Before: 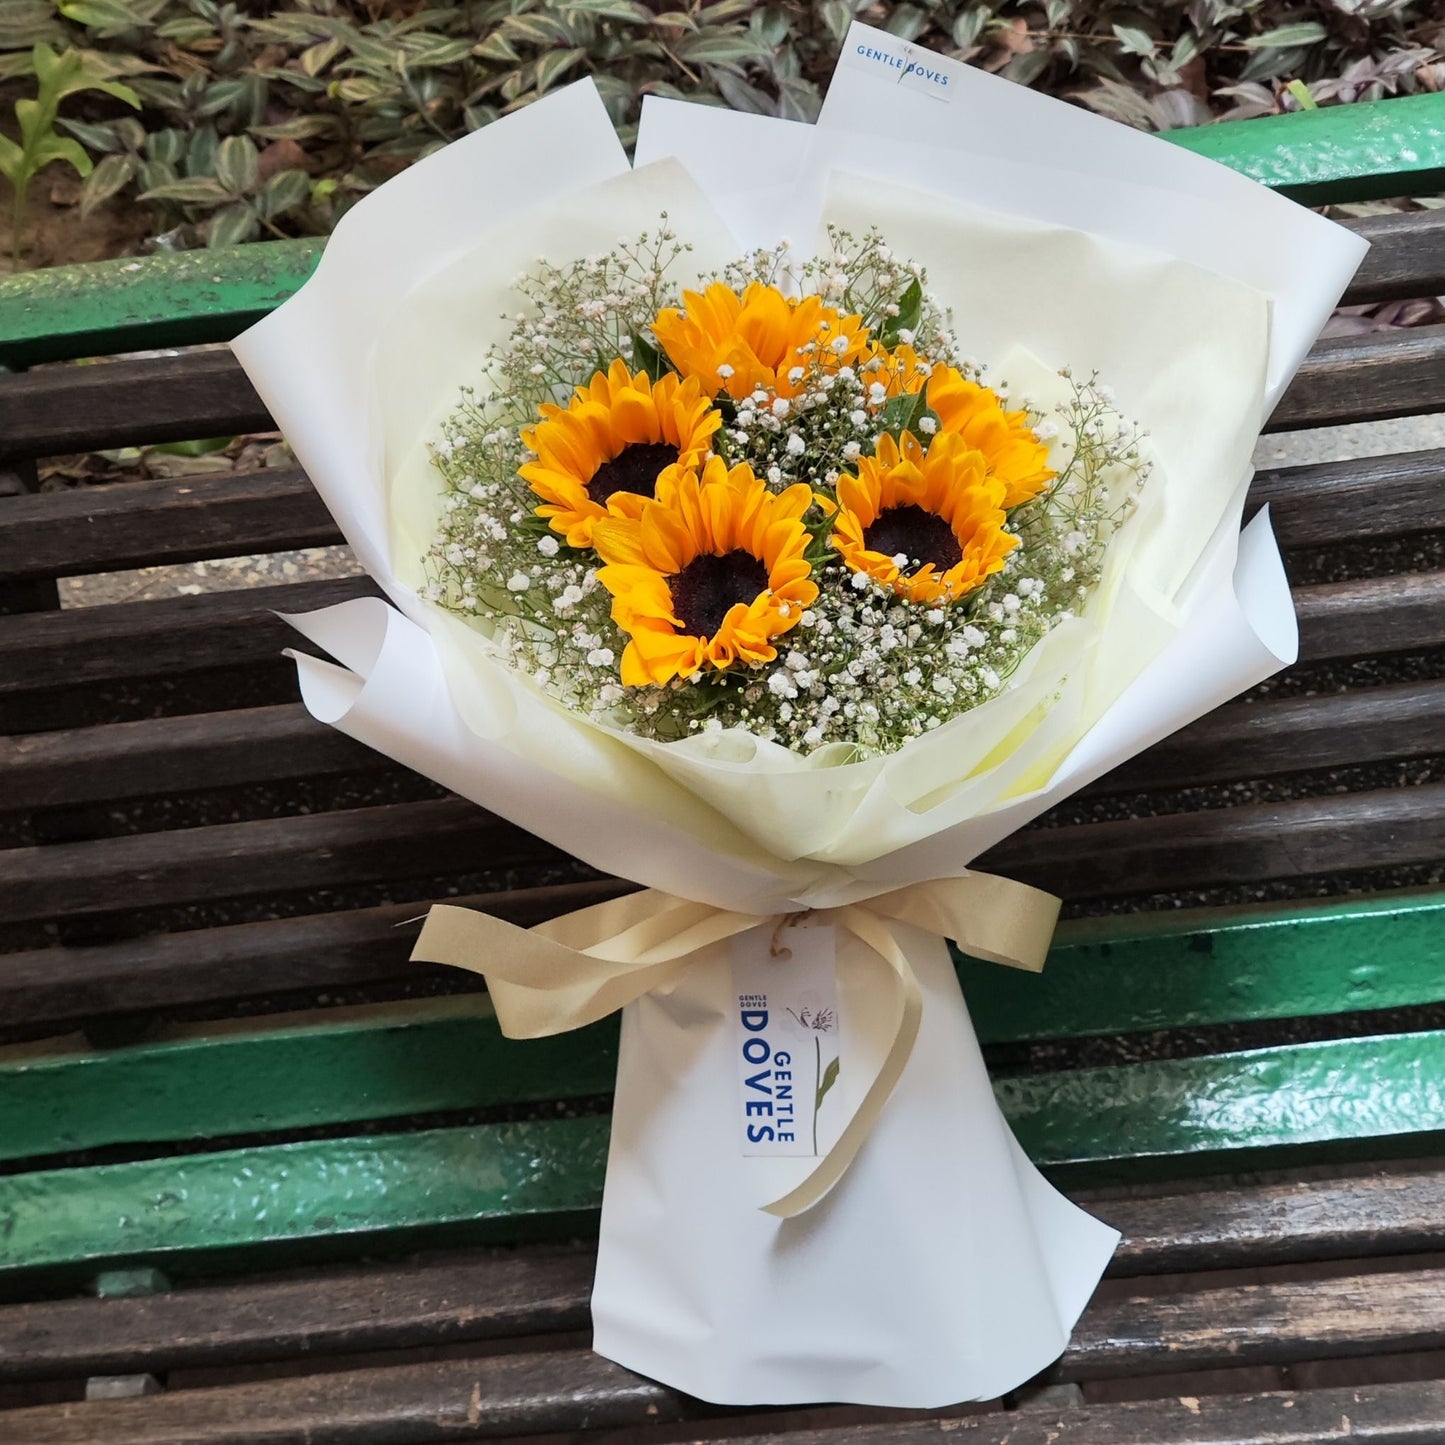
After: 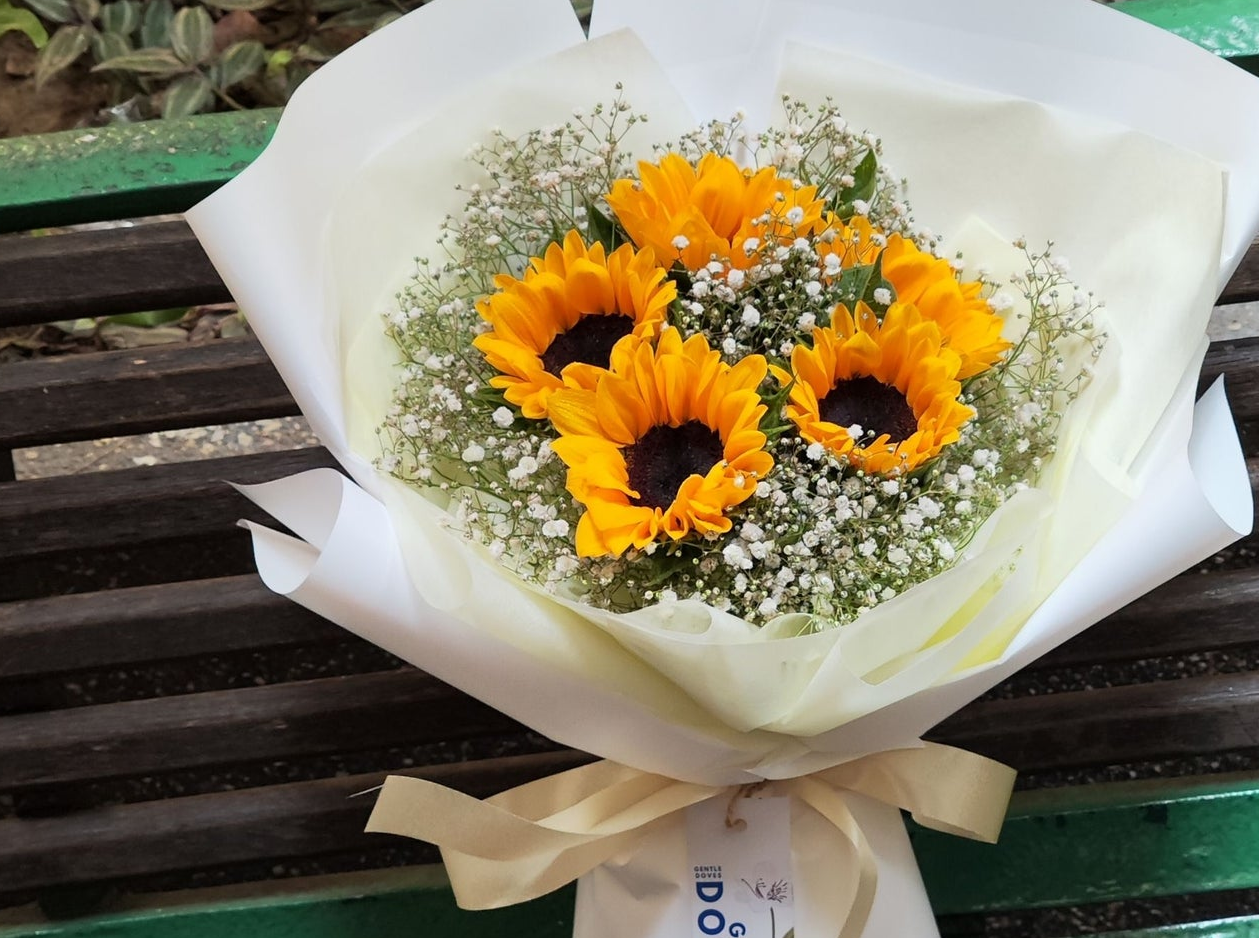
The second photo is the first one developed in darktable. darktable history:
crop: left 3.147%, top 8.945%, right 9.661%, bottom 26.08%
